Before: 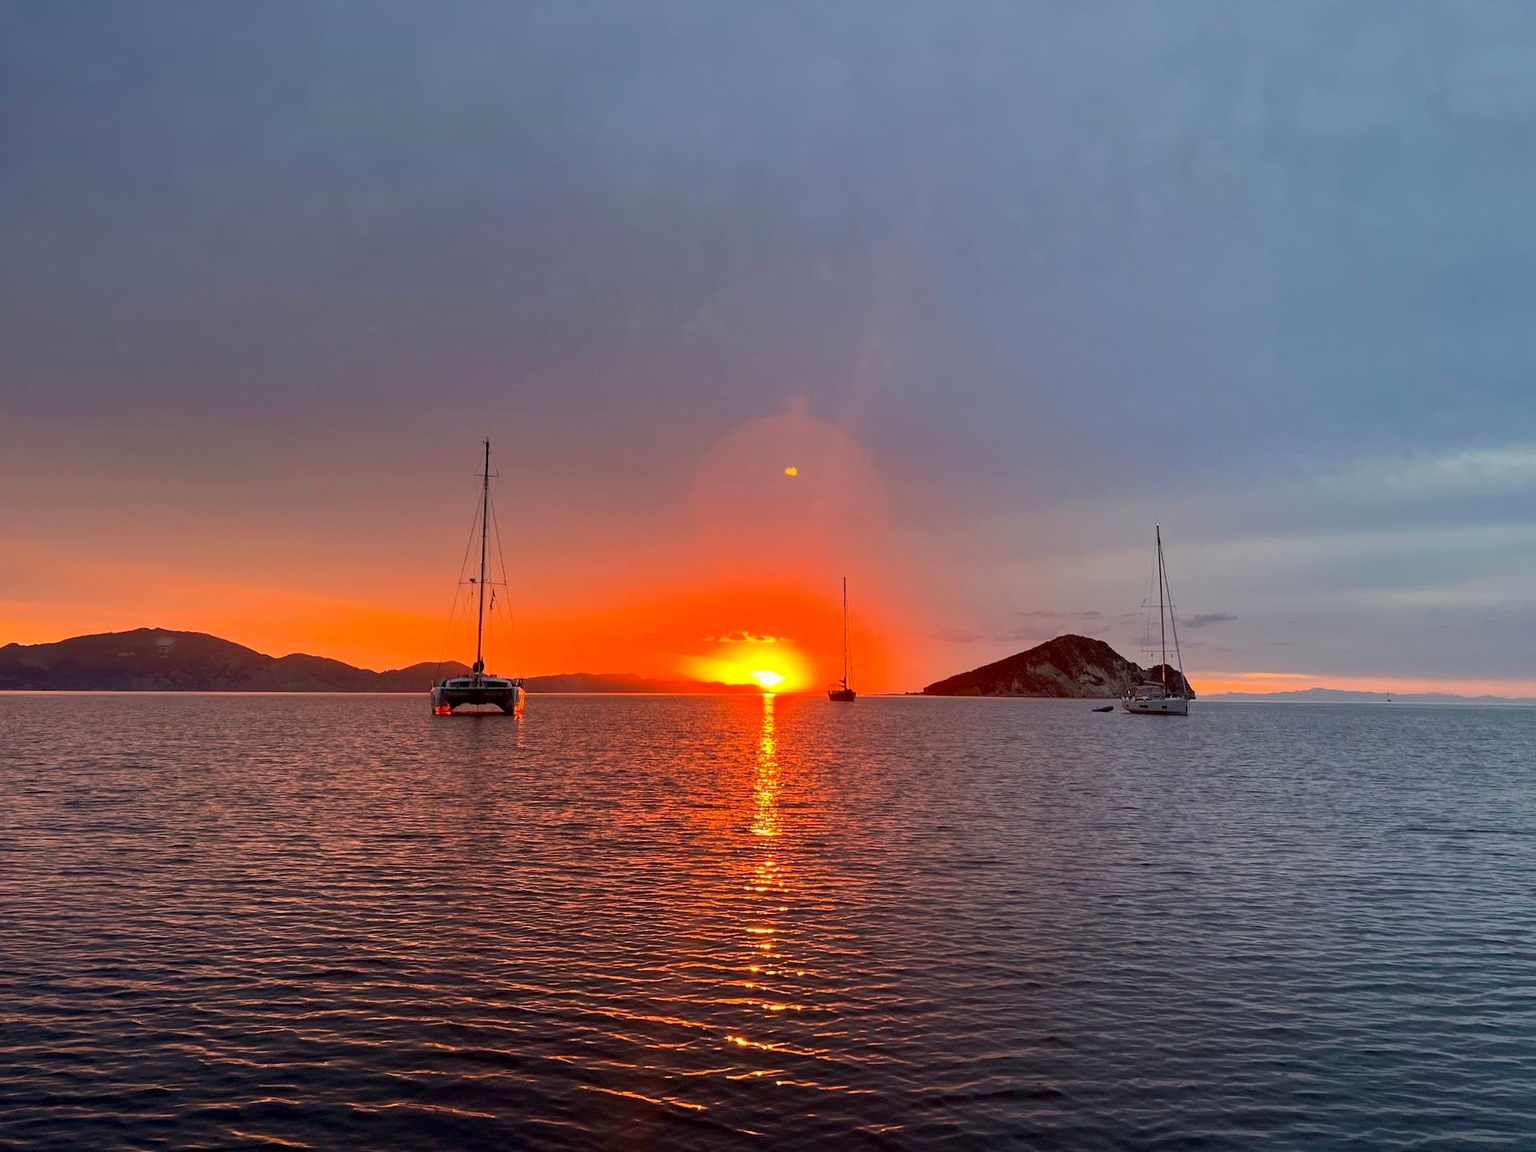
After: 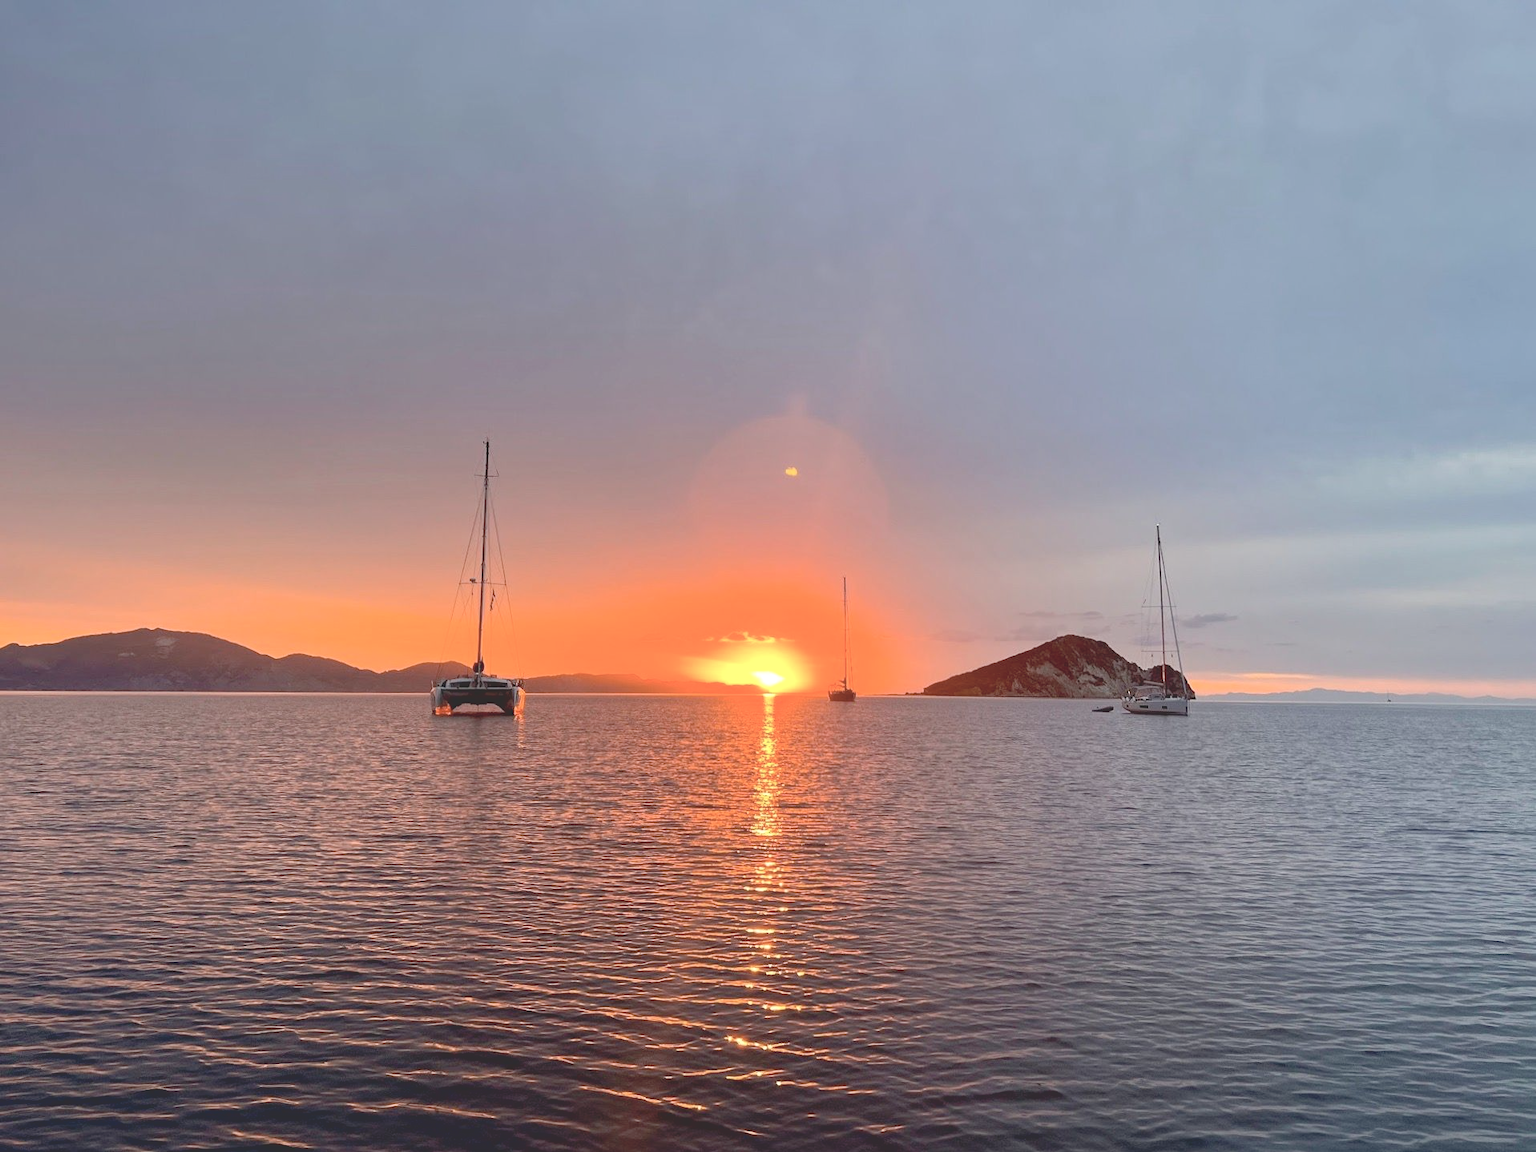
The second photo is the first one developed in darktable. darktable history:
contrast brightness saturation: contrast -0.263, saturation -0.443
levels: levels [0, 0.435, 0.917]
exposure: black level correction 0.004, exposure 0.391 EV, compensate exposure bias true, compensate highlight preservation false
